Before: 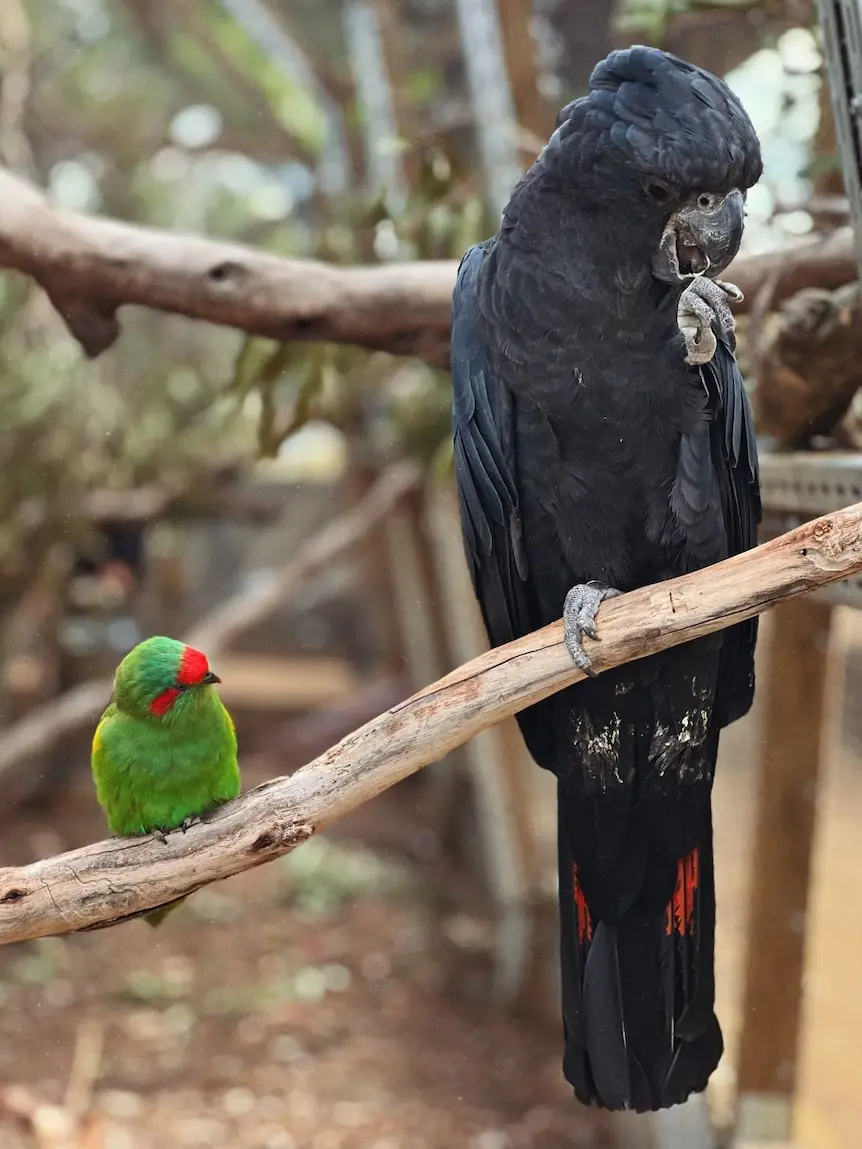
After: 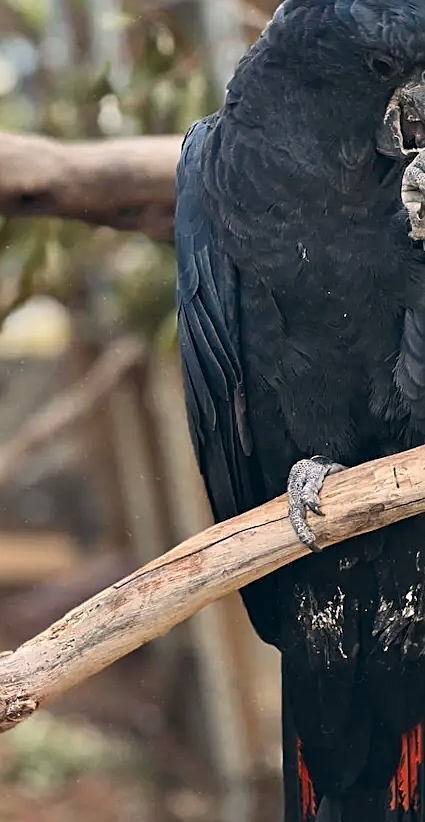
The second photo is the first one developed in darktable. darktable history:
sharpen: on, module defaults
crop: left 32.076%, top 10.927%, right 18.611%, bottom 17.454%
color correction: highlights a* 5.36, highlights b* 5.34, shadows a* -4.81, shadows b* -5.28
exposure: compensate highlight preservation false
